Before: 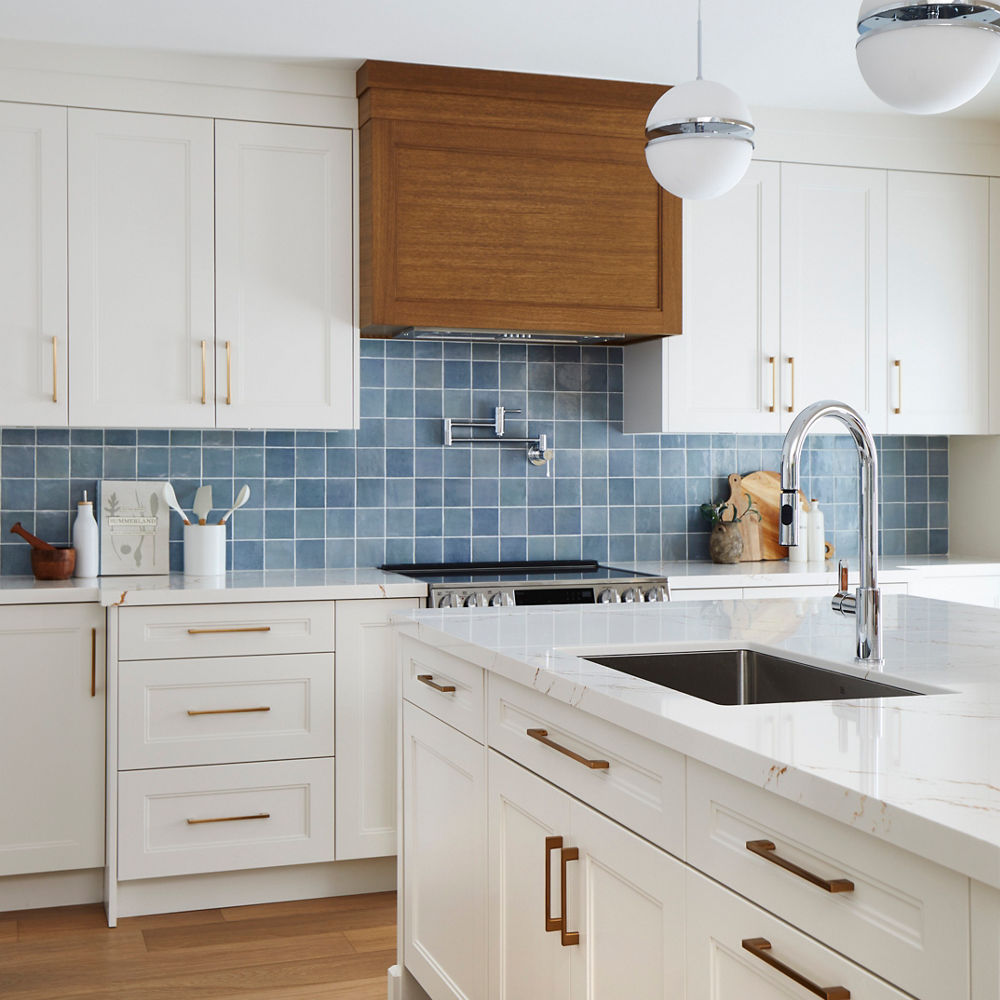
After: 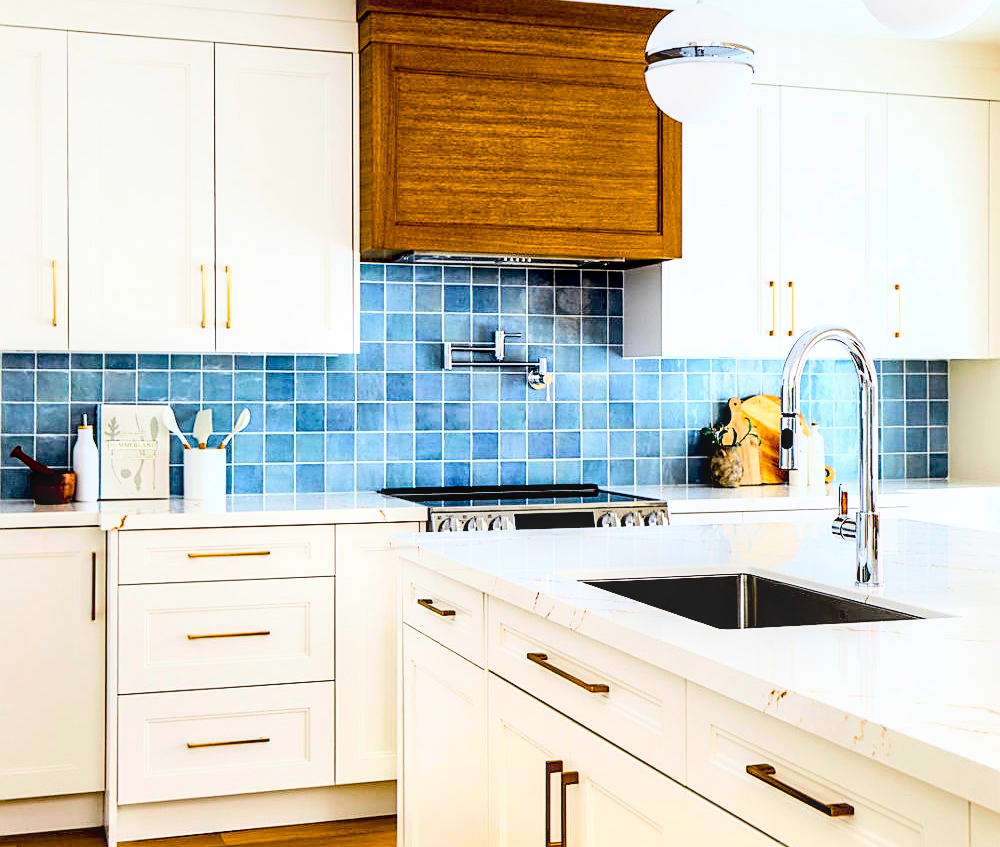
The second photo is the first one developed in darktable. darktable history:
local contrast: on, module defaults
crop: top 7.61%, bottom 7.617%
sharpen: on, module defaults
color balance rgb: linear chroma grading › global chroma 0.627%, perceptual saturation grading › global saturation 25.013%, global vibrance 41.532%
exposure: black level correction 0.029, exposure -0.074 EV, compensate exposure bias true, compensate highlight preservation false
base curve: curves: ch0 [(0, 0) (0.007, 0.004) (0.027, 0.03) (0.046, 0.07) (0.207, 0.54) (0.442, 0.872) (0.673, 0.972) (1, 1)]
